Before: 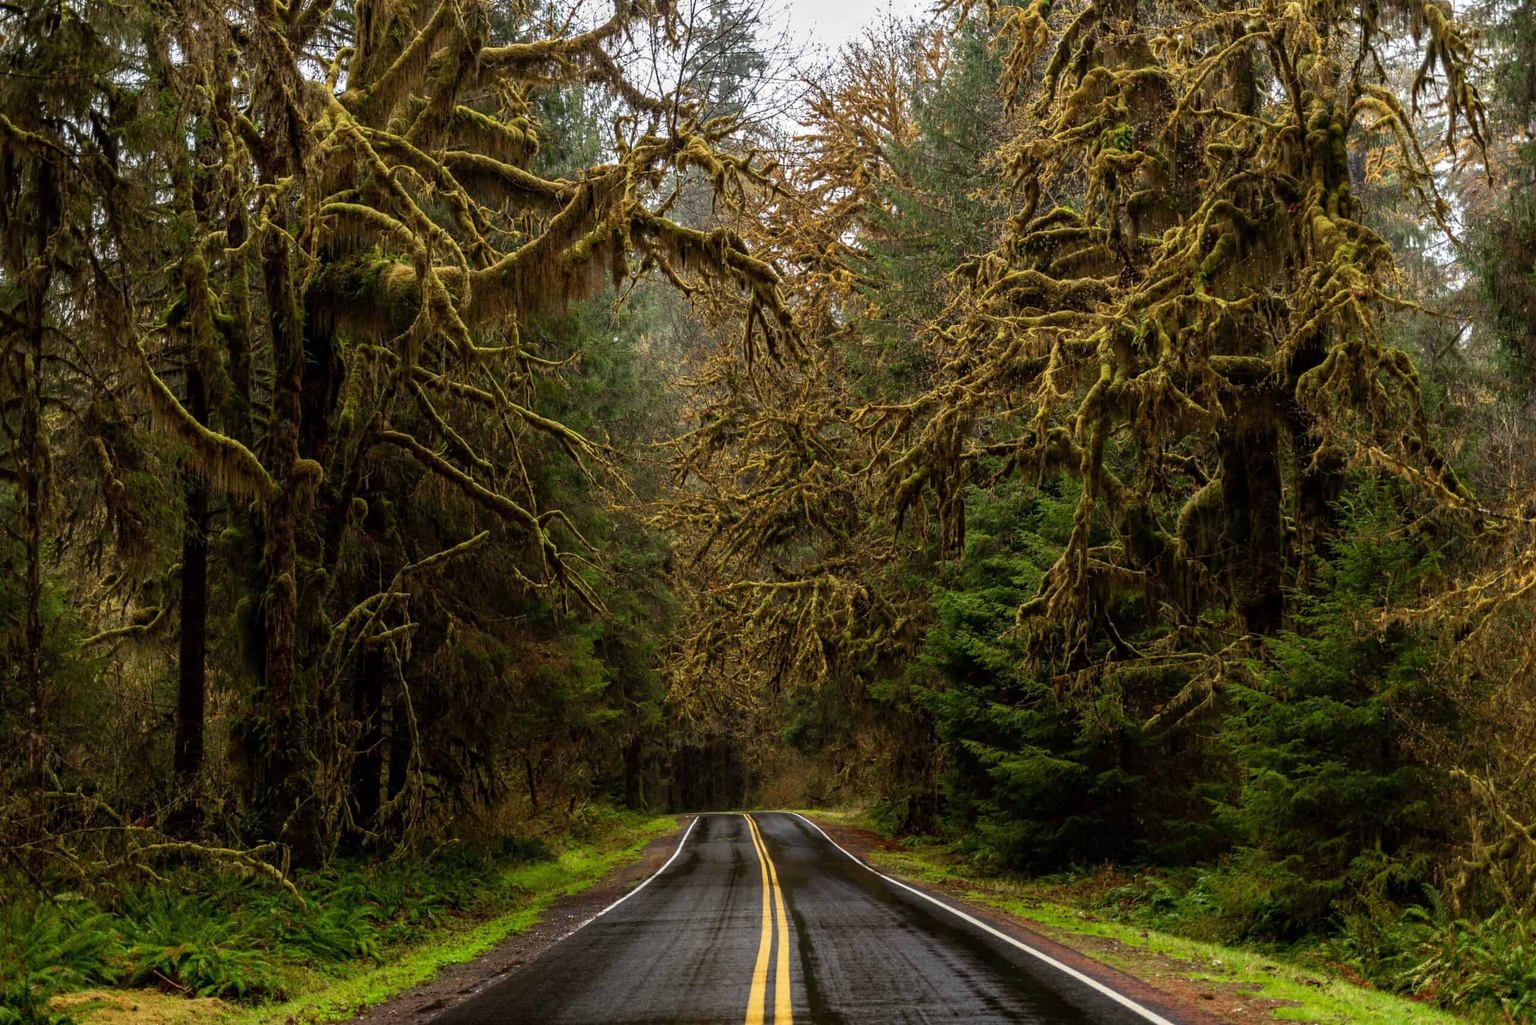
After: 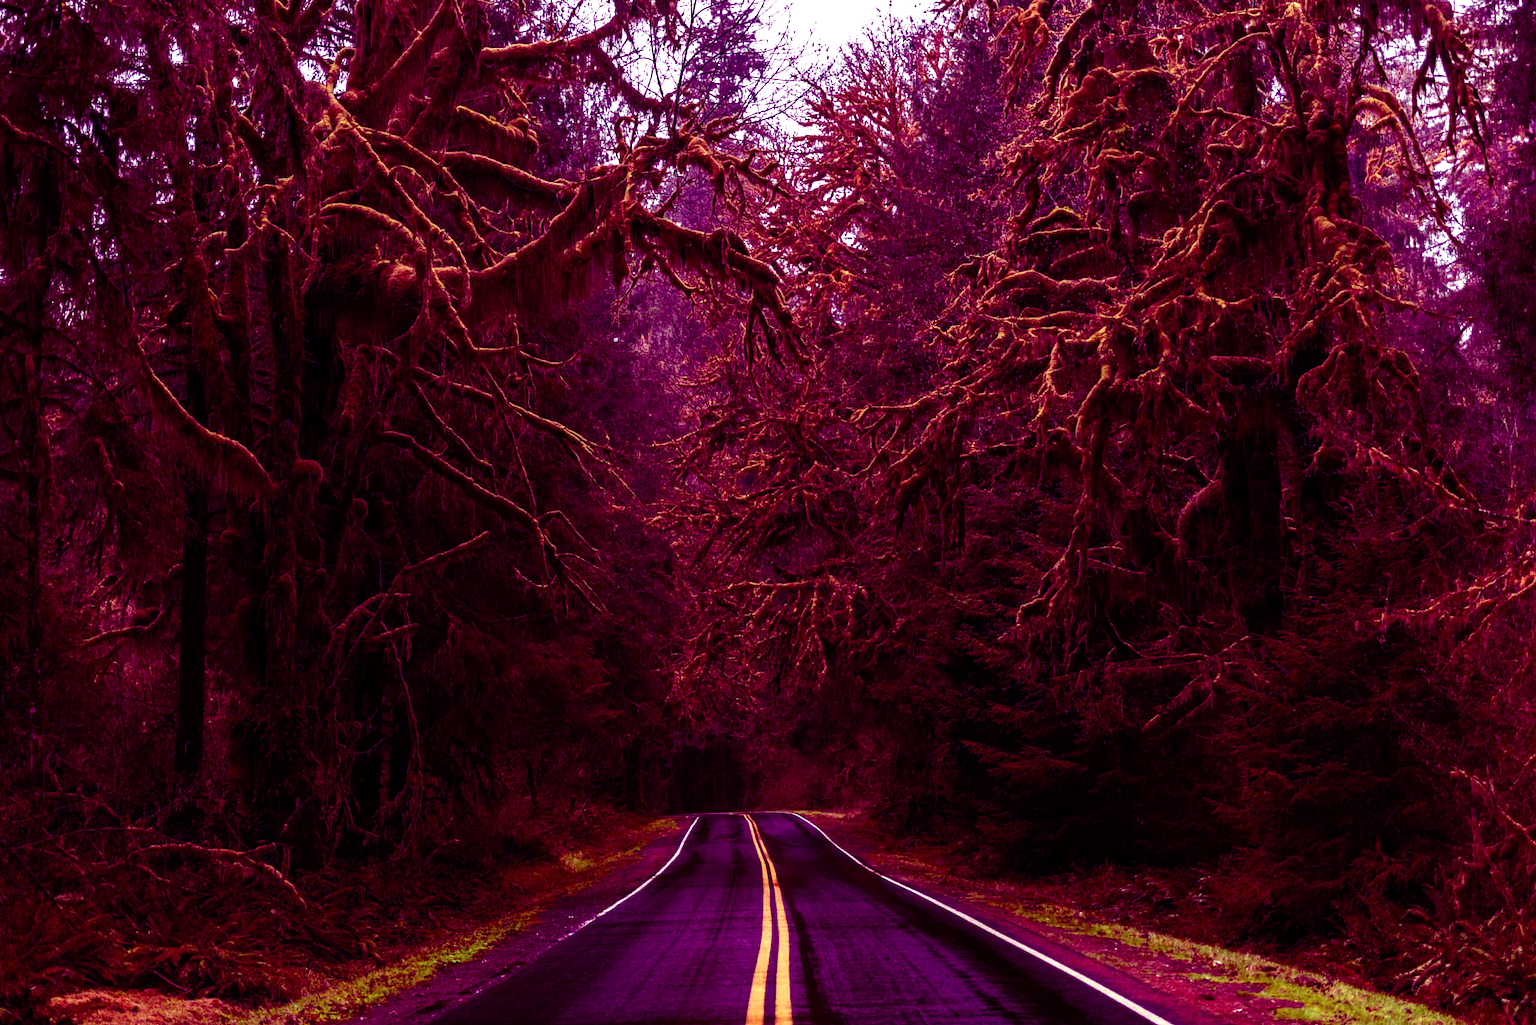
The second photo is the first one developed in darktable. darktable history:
exposure: compensate highlight preservation false
tone equalizer: -8 EV -0.417 EV, -7 EV -0.389 EV, -6 EV -0.333 EV, -5 EV -0.222 EV, -3 EV 0.222 EV, -2 EV 0.333 EV, -1 EV 0.389 EV, +0 EV 0.417 EV, edges refinement/feathering 500, mask exposure compensation -1.57 EV, preserve details no
color balance: mode lift, gamma, gain (sRGB), lift [1, 1, 0.101, 1]
